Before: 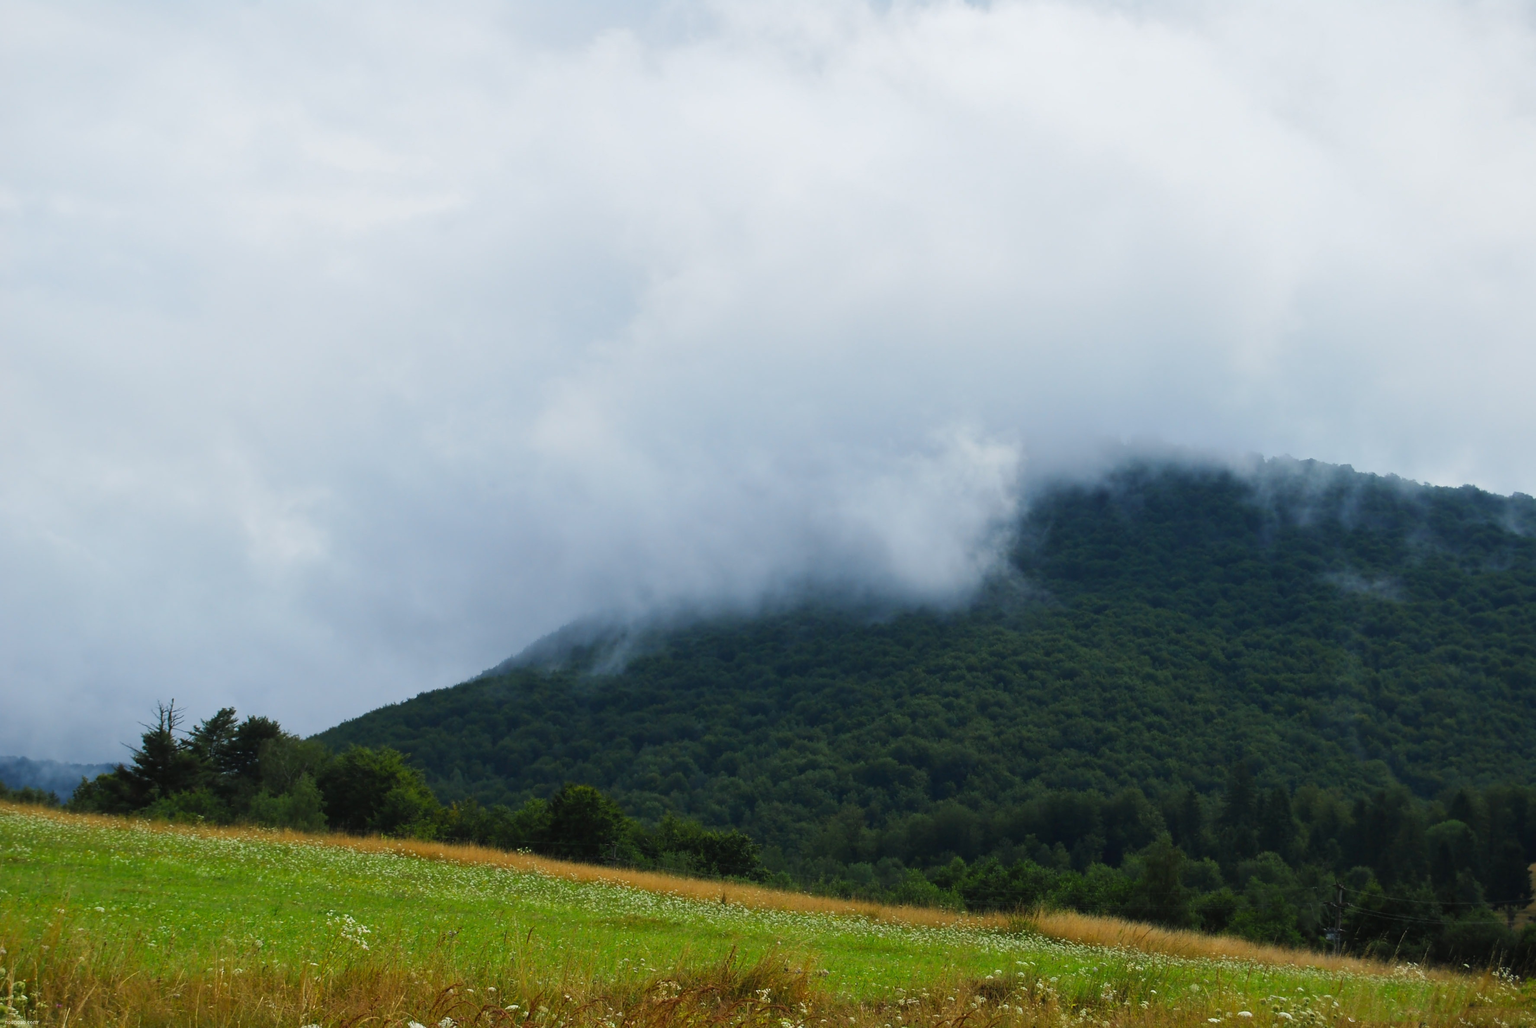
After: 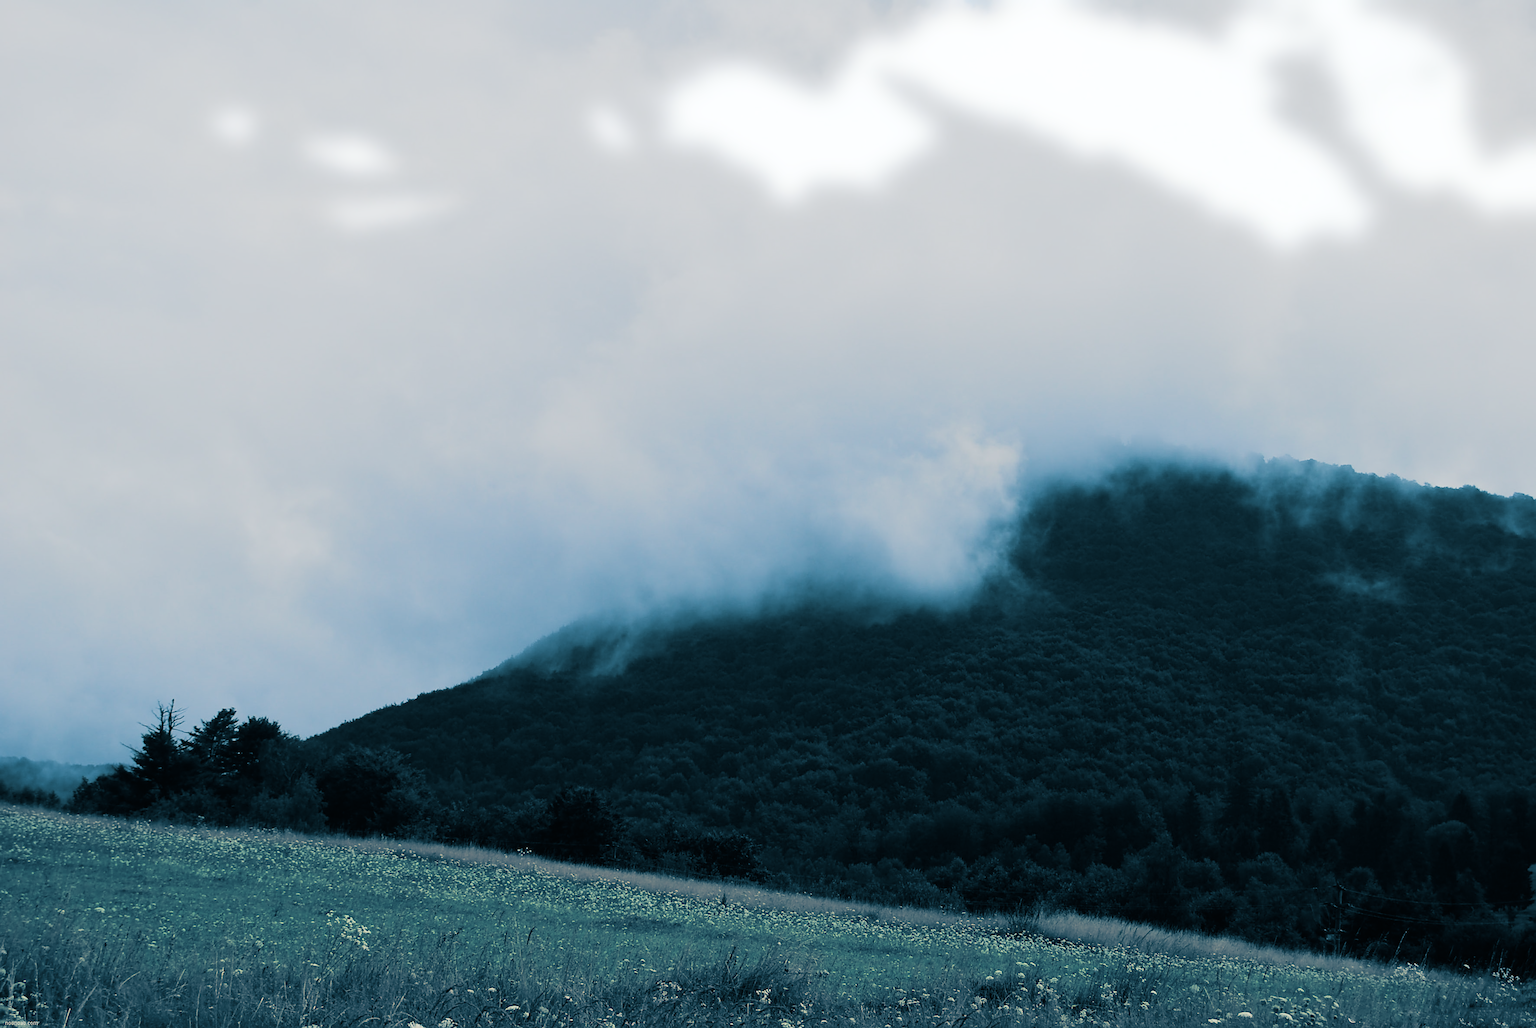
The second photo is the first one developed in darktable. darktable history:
bloom: size 5%, threshold 95%, strength 15%
sigmoid: on, module defaults
split-toning: shadows › hue 212.4°, balance -70
sharpen: on, module defaults
